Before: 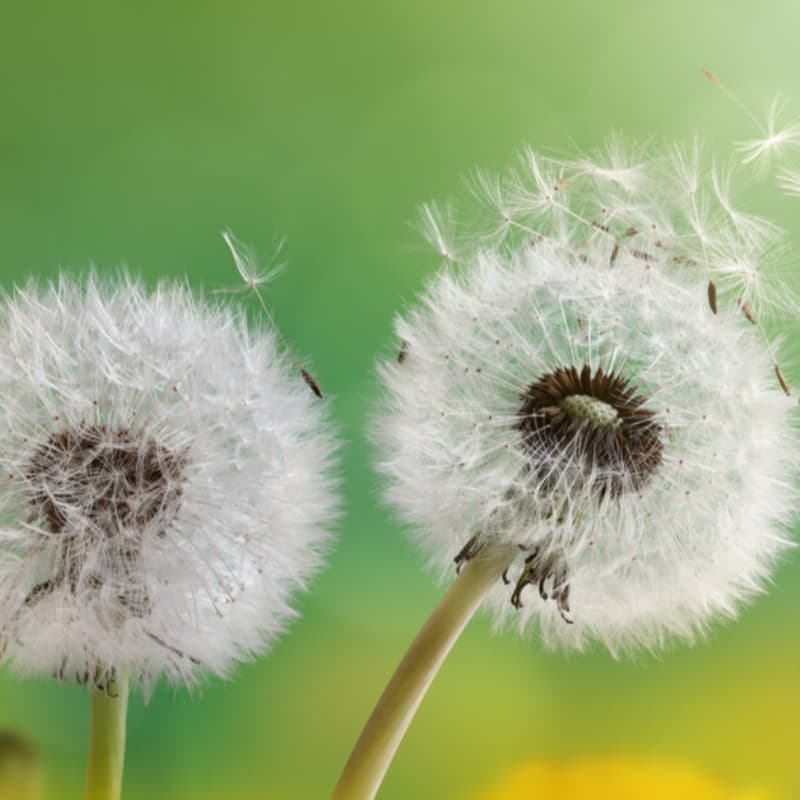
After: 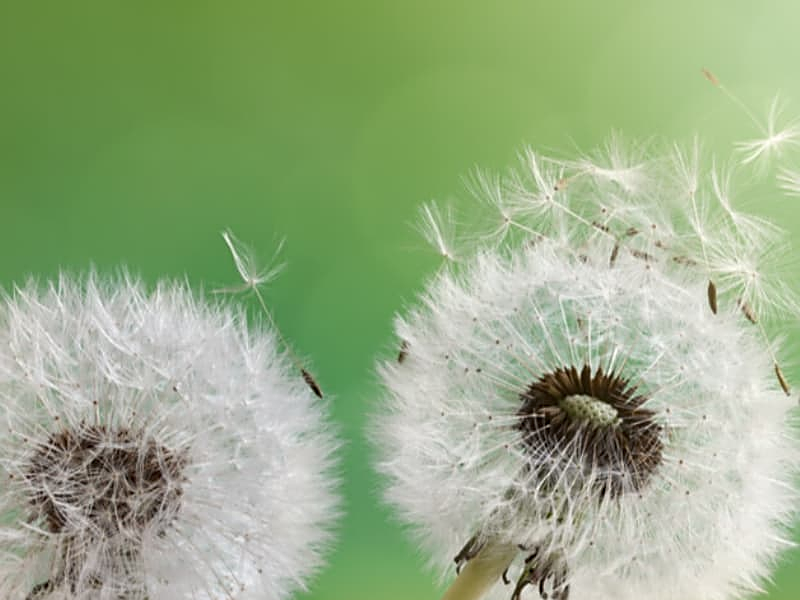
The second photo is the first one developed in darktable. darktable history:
crop: bottom 24.988%
sharpen: amount 0.55
